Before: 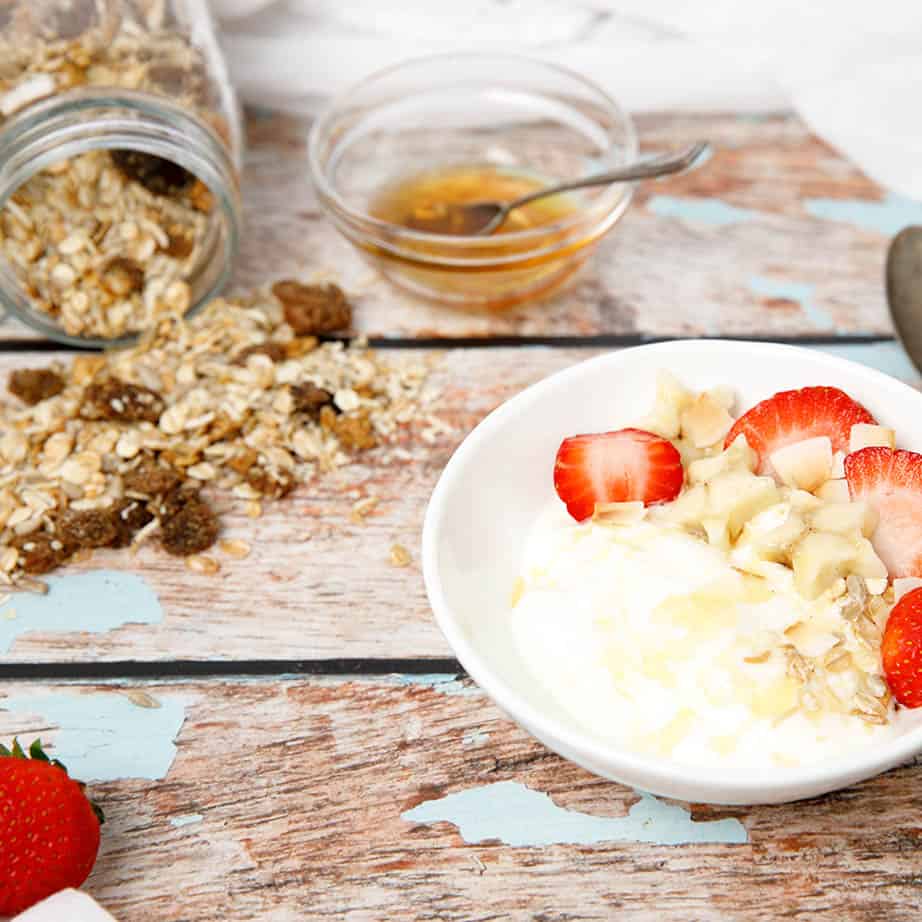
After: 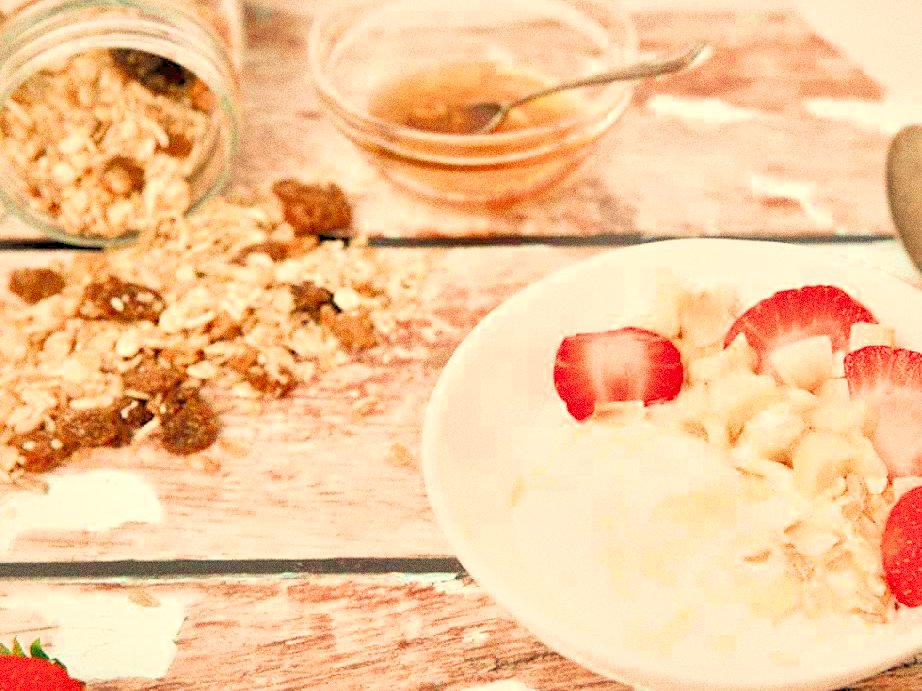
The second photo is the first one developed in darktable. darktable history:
white balance: red 1.138, green 0.996, blue 0.812
crop: top 11.038%, bottom 13.962%
local contrast: mode bilateral grid, contrast 20, coarseness 50, detail 179%, midtone range 0.2
velvia: on, module defaults
filmic rgb: middle gray luminance 3.44%, black relative exposure -5.92 EV, white relative exposure 6.33 EV, threshold 6 EV, dynamic range scaling 22.4%, target black luminance 0%, hardness 2.33, latitude 45.85%, contrast 0.78, highlights saturation mix 100%, shadows ↔ highlights balance 0.033%, add noise in highlights 0, preserve chrominance max RGB, color science v3 (2019), use custom middle-gray values true, iterations of high-quality reconstruction 0, contrast in highlights soft, enable highlight reconstruction true
levels: levels [0.026, 0.507, 0.987]
grain: coarseness 0.09 ISO, strength 40%
